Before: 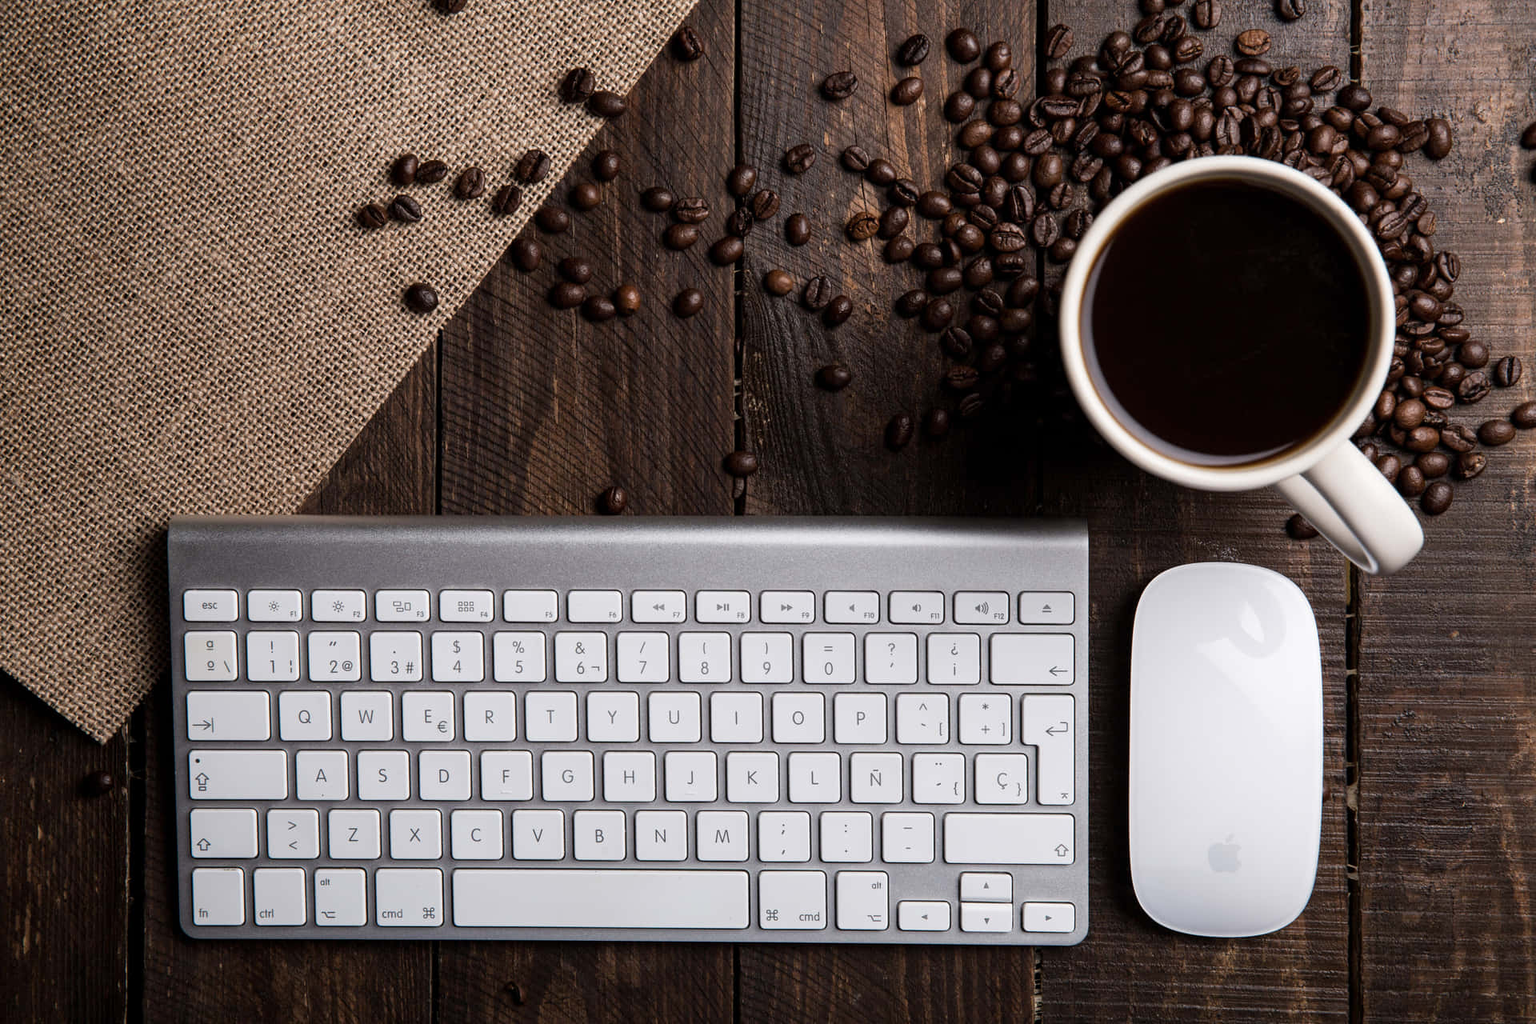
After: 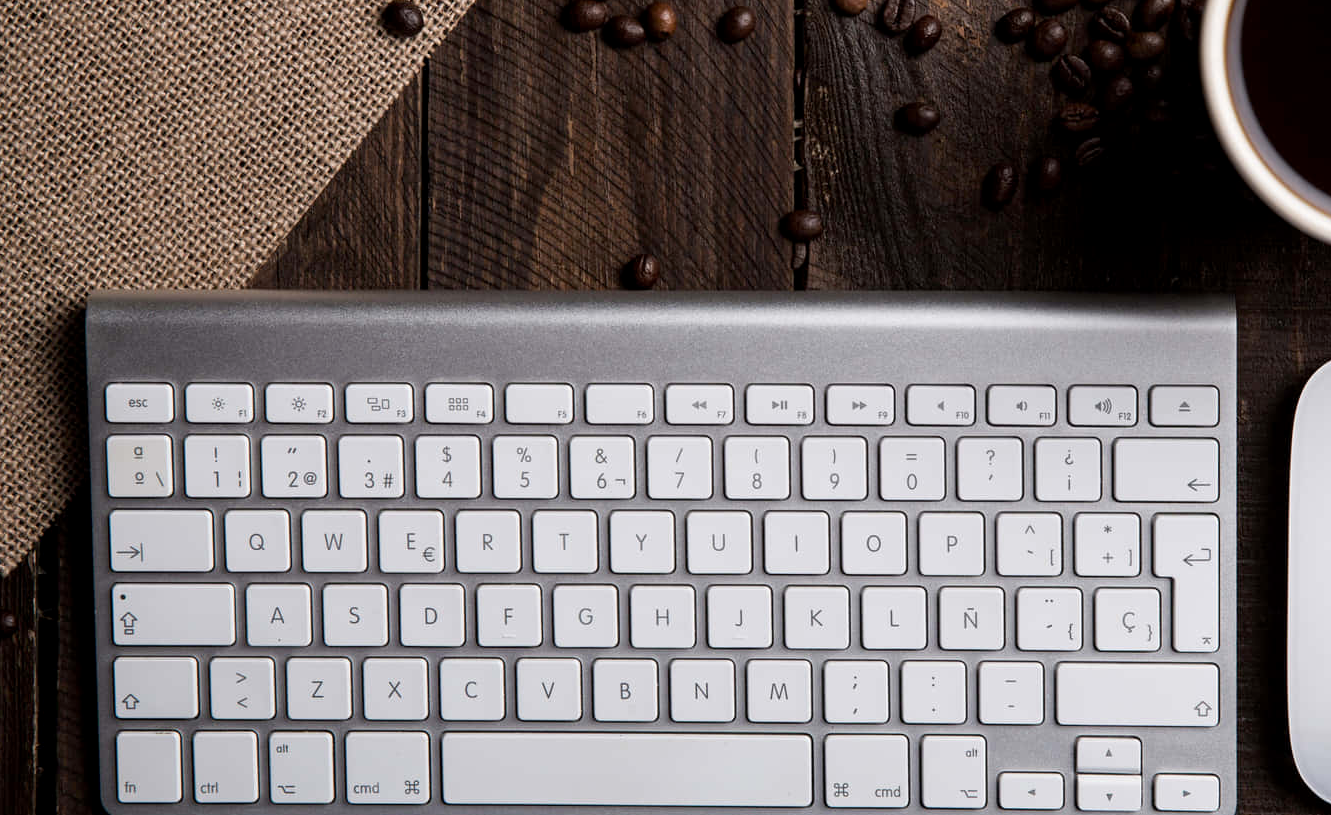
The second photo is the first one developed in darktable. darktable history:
exposure: black level correction 0.002, compensate highlight preservation false
crop: left 6.488%, top 27.668%, right 24.183%, bottom 8.656%
